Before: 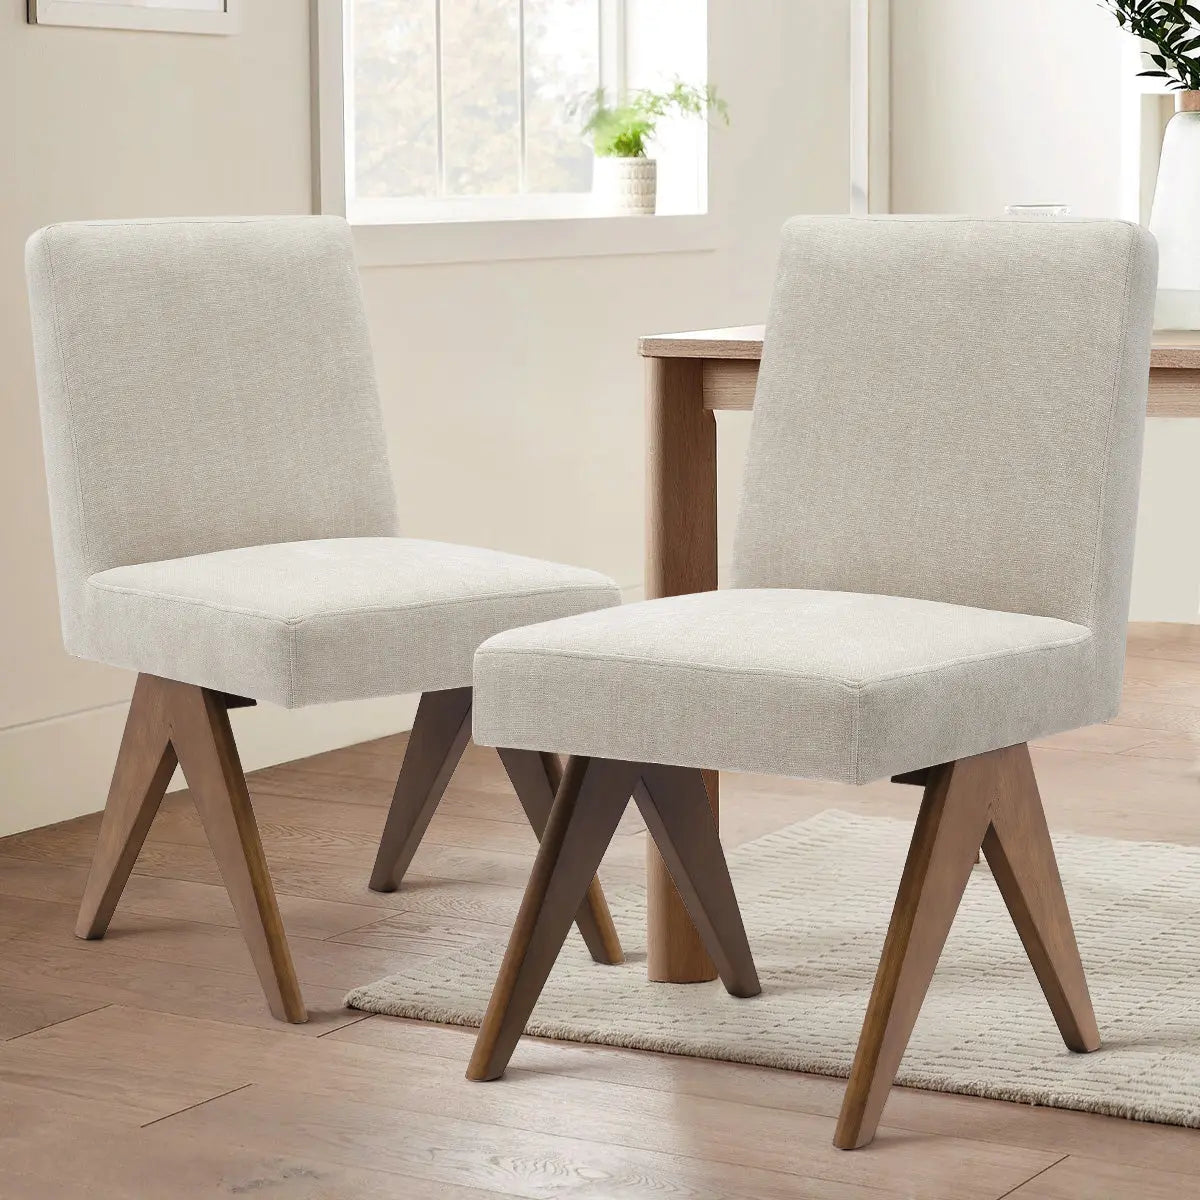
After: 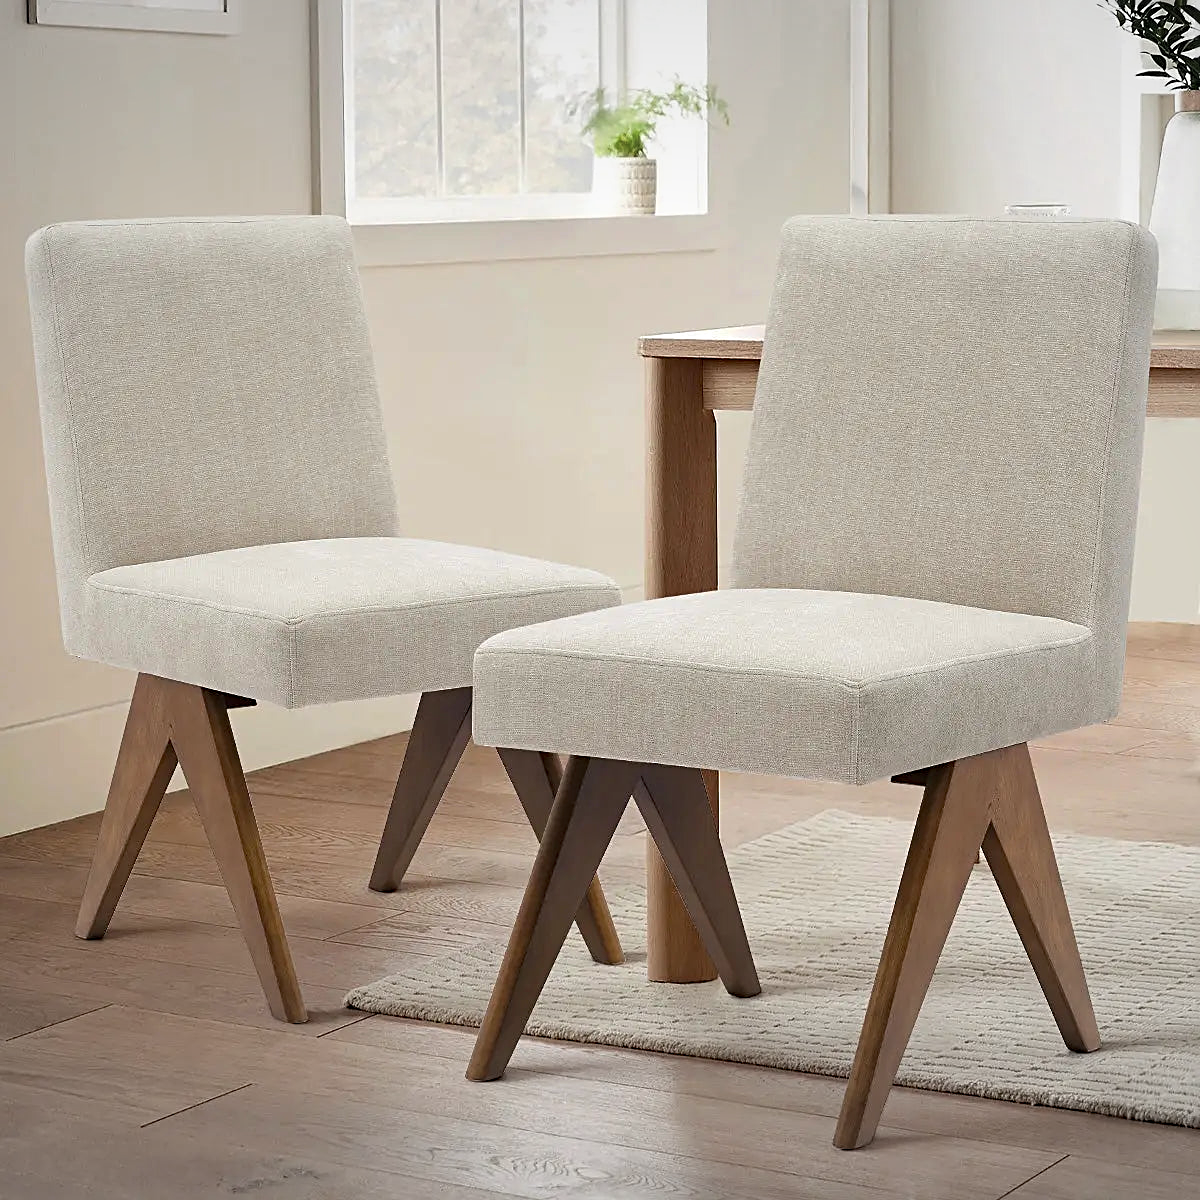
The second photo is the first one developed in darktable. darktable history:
haze removal: compatibility mode true, adaptive false
vignetting: fall-off start 97.92%, fall-off radius 98.81%, brightness -0.272, width/height ratio 1.424
sharpen: on, module defaults
